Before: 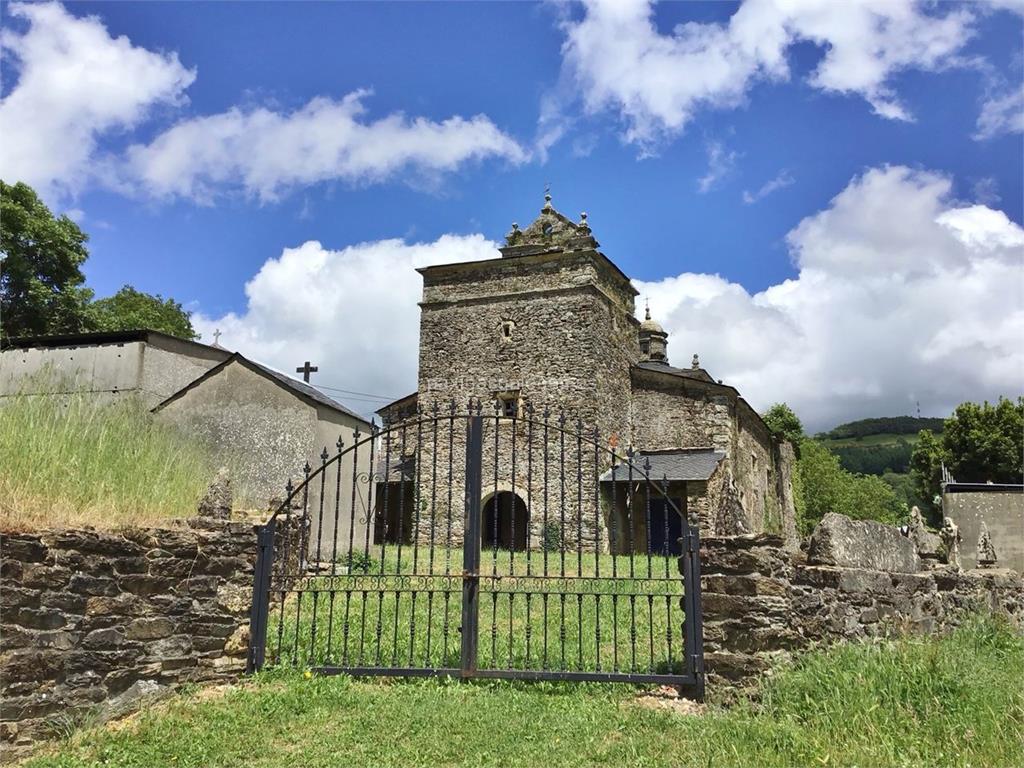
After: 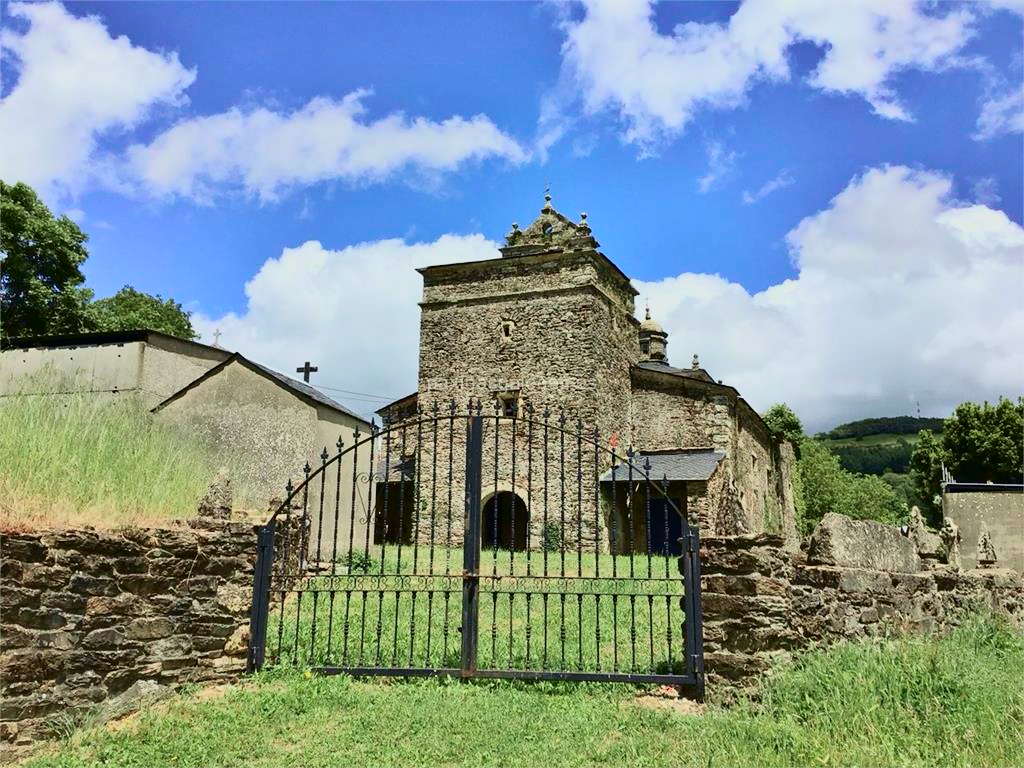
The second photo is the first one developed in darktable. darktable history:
tone curve: curves: ch0 [(0, 0) (0.128, 0.068) (0.292, 0.274) (0.453, 0.507) (0.653, 0.717) (0.785, 0.817) (0.995, 0.917)]; ch1 [(0, 0) (0.384, 0.365) (0.463, 0.447) (0.486, 0.474) (0.503, 0.497) (0.52, 0.525) (0.559, 0.591) (0.583, 0.623) (0.672, 0.699) (0.766, 0.773) (1, 1)]; ch2 [(0, 0) (0.374, 0.344) (0.446, 0.443) (0.501, 0.5) (0.527, 0.549) (0.565, 0.582) (0.624, 0.632) (1, 1)], color space Lab, independent channels, preserve colors none
